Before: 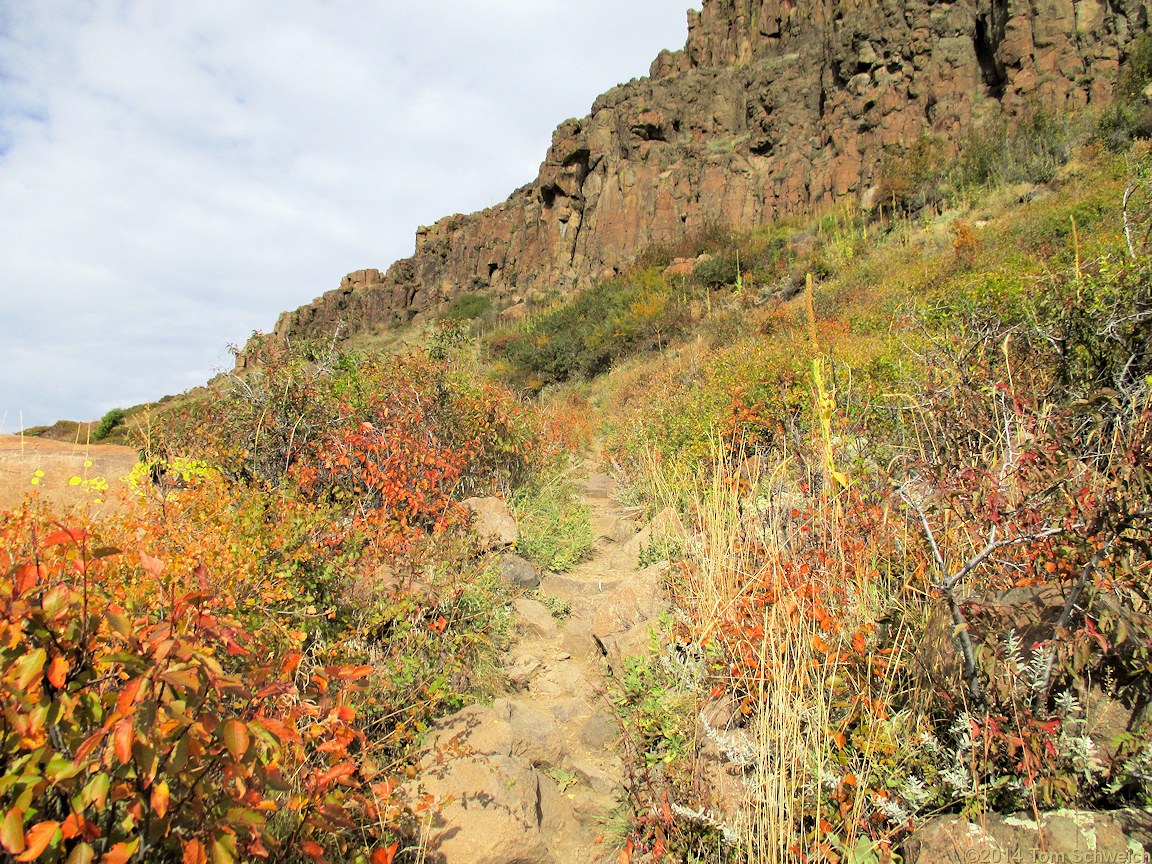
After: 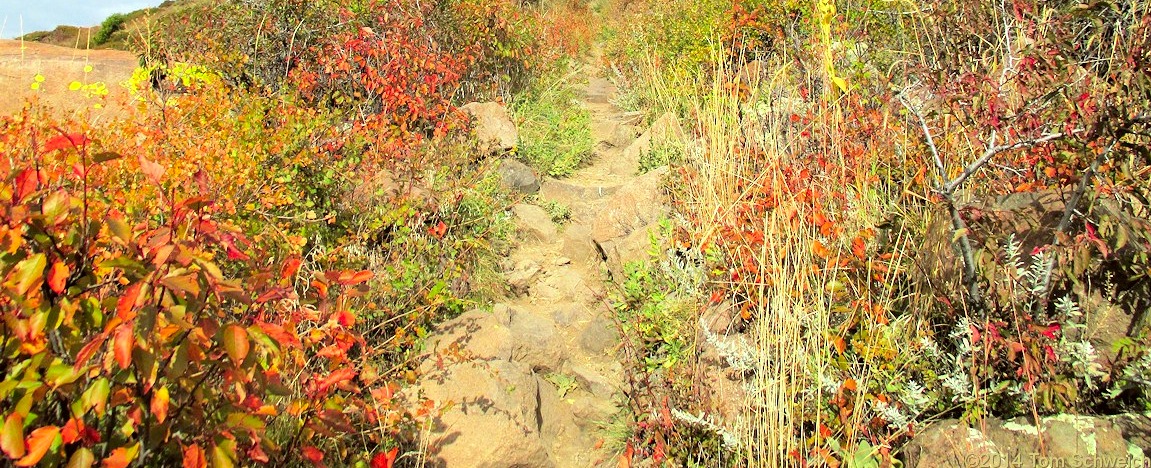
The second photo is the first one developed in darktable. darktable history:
crop and rotate: top 45.724%, right 0.067%
levels: black 0.098%, levels [0, 0.476, 0.951]
color correction: highlights a* -2.95, highlights b* -2.22, shadows a* 2.42, shadows b* 3.01
exposure: compensate highlight preservation false
color calibration: output R [0.946, 0.065, -0.013, 0], output G [-0.246, 1.264, -0.017, 0], output B [0.046, -0.098, 1.05, 0], illuminant same as pipeline (D50), adaptation XYZ, x 0.346, y 0.359, temperature 5016.89 K
